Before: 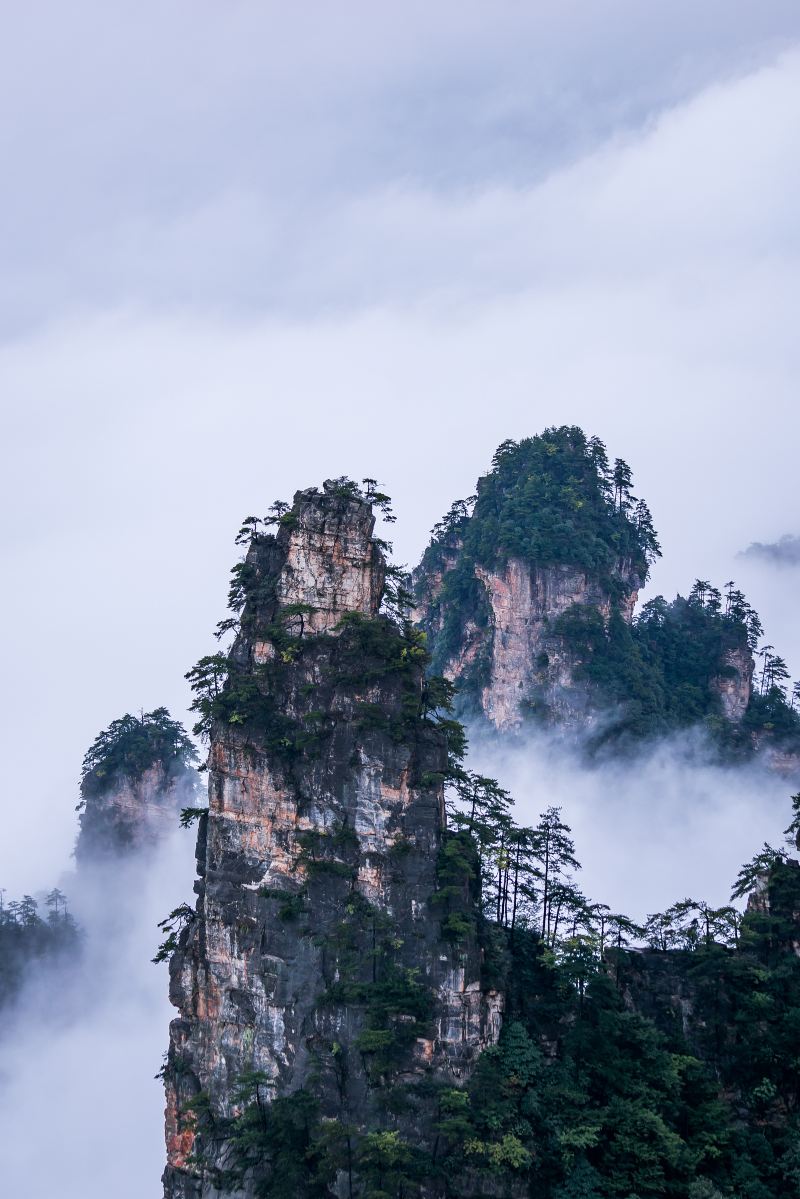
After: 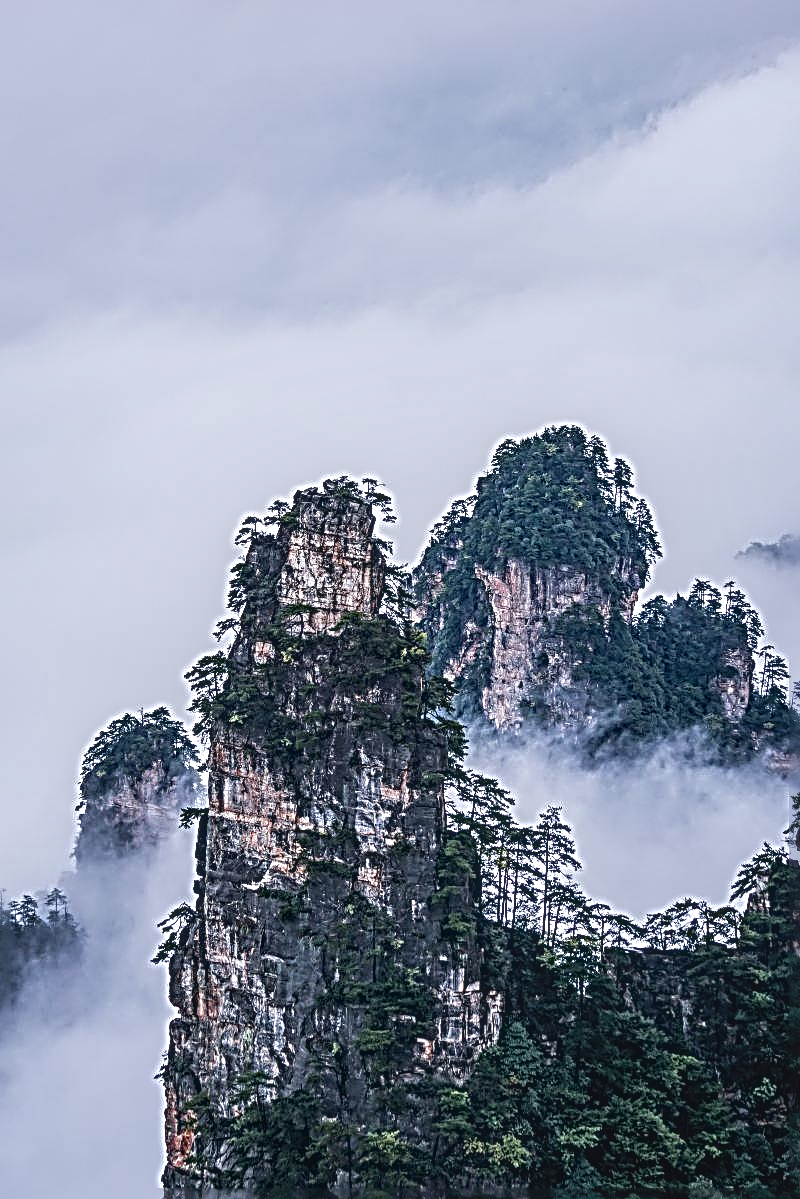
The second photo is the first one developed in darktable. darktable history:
tone equalizer: on, module defaults
contrast brightness saturation: contrast -0.1, saturation -0.1
local contrast: detail 130%
sharpen: radius 4.001, amount 2
